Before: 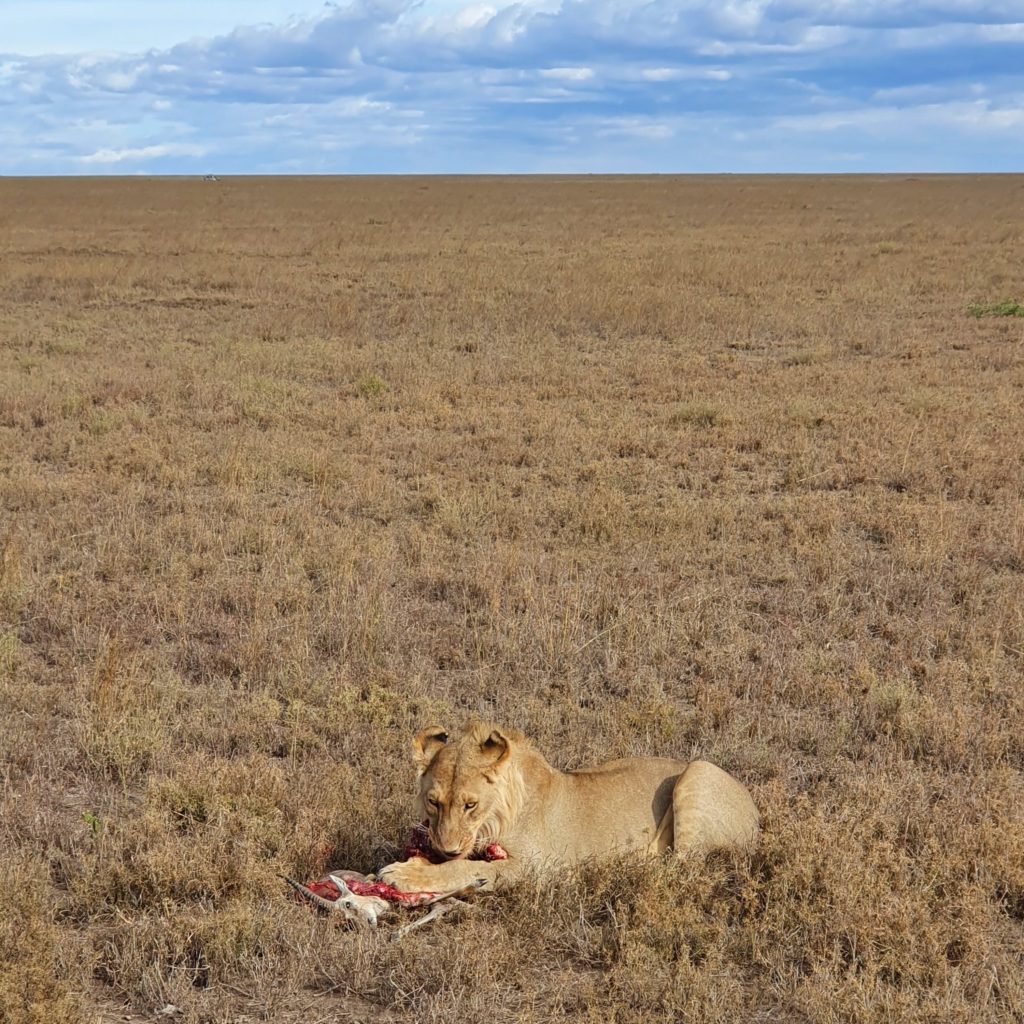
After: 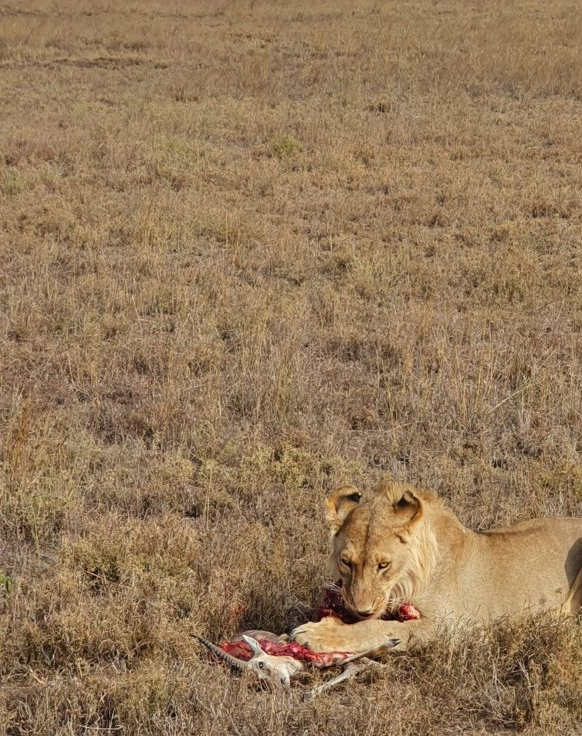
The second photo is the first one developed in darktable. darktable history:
crop: left 8.577%, top 23.474%, right 34.516%, bottom 4.648%
